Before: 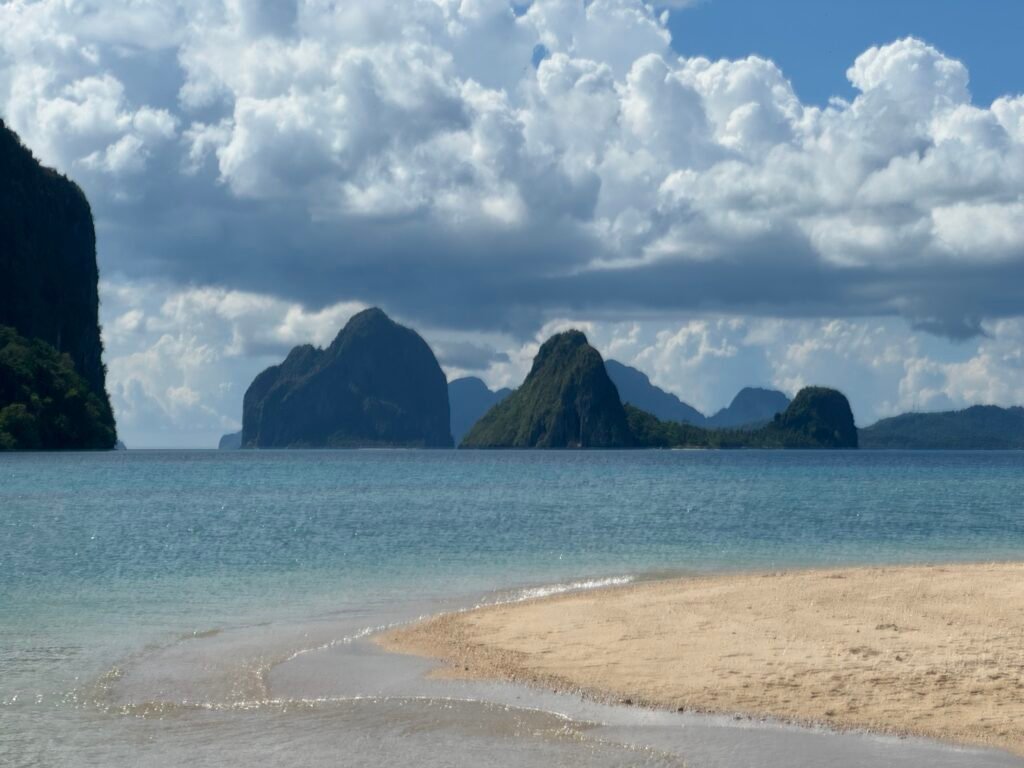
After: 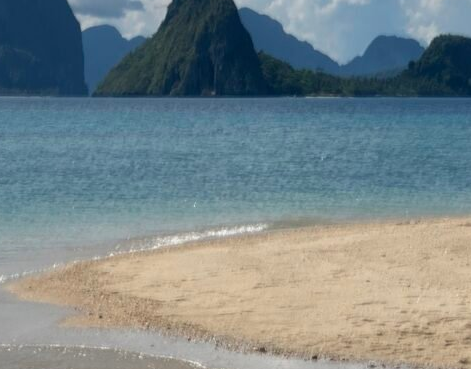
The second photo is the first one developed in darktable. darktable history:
crop: left 35.752%, top 45.929%, right 18.179%, bottom 5.952%
